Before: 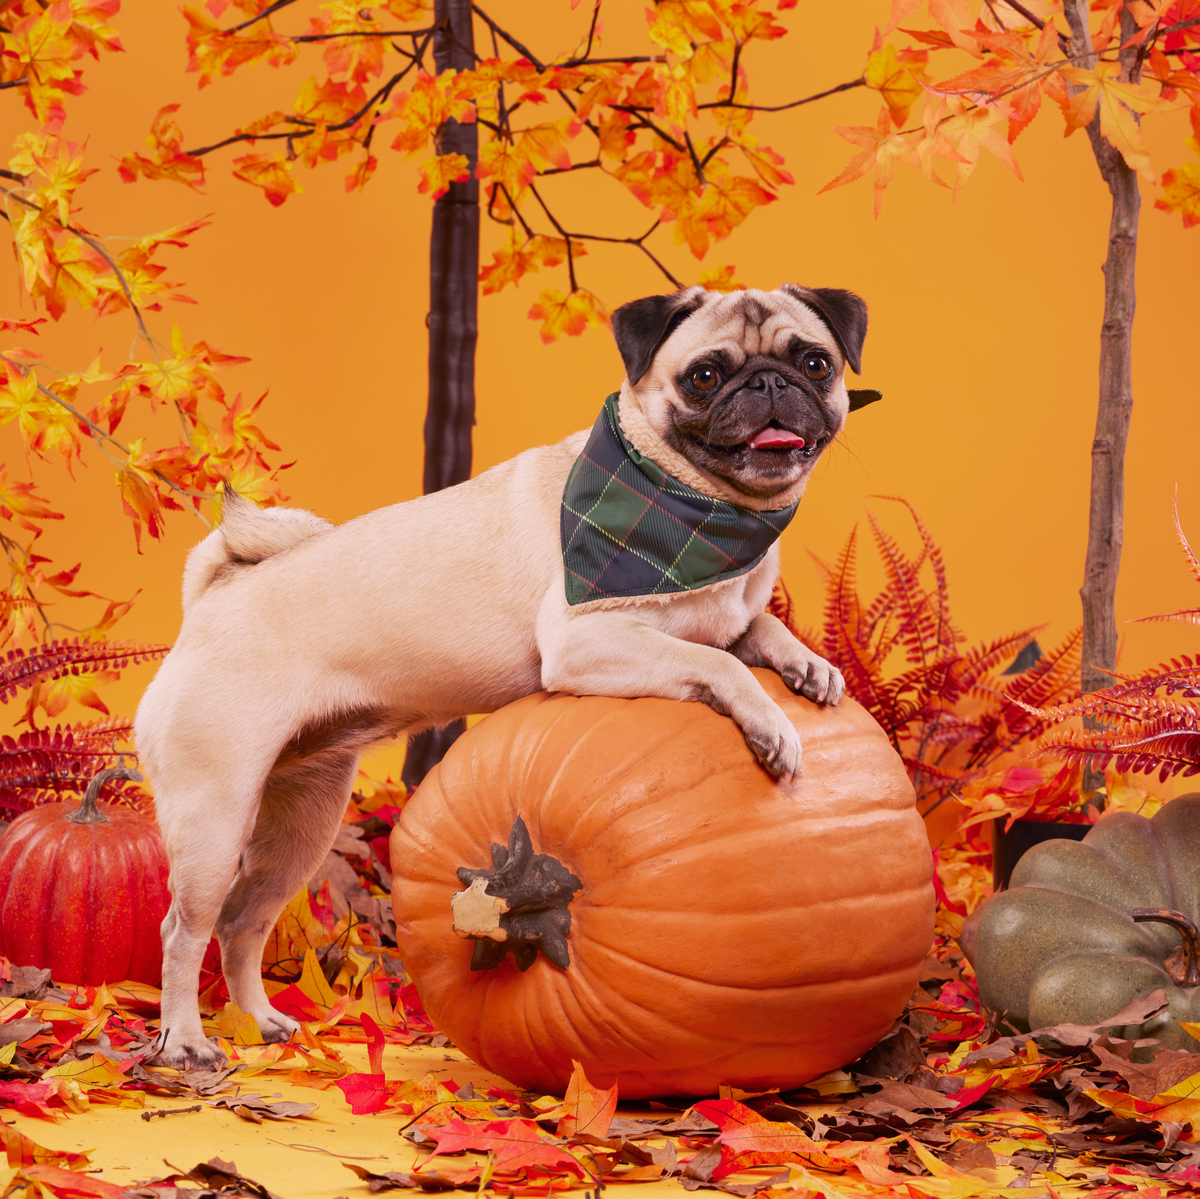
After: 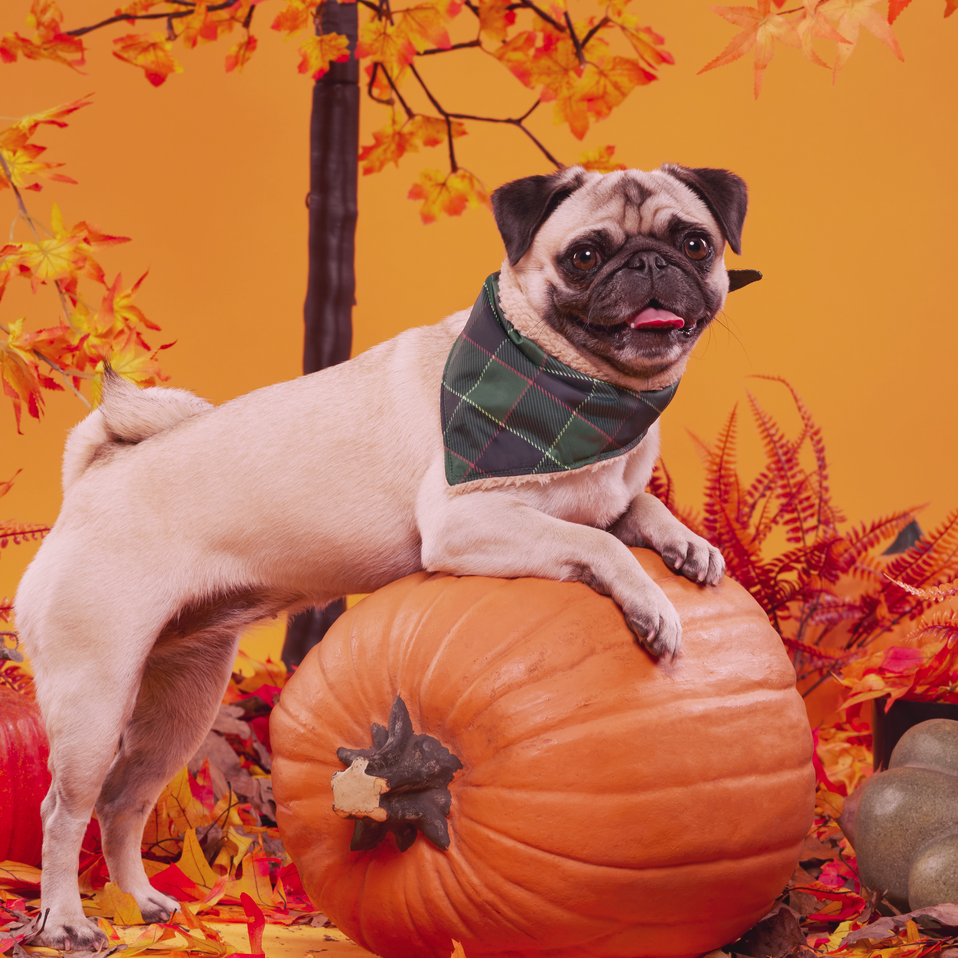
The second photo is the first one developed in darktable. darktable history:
tone curve: curves: ch0 [(0, 0.046) (0.04, 0.074) (0.883, 0.858) (1, 1)]; ch1 [(0, 0) (0.146, 0.159) (0.338, 0.365) (0.417, 0.455) (0.489, 0.486) (0.504, 0.502) (0.529, 0.537) (0.563, 0.567) (1, 1)]; ch2 [(0, 0) (0.307, 0.298) (0.388, 0.375) (0.443, 0.456) (0.485, 0.492) (0.544, 0.525) (1, 1)], color space Lab, independent channels, preserve colors none
crop and rotate: left 10.071%, top 10.071%, right 10.02%, bottom 10.02%
